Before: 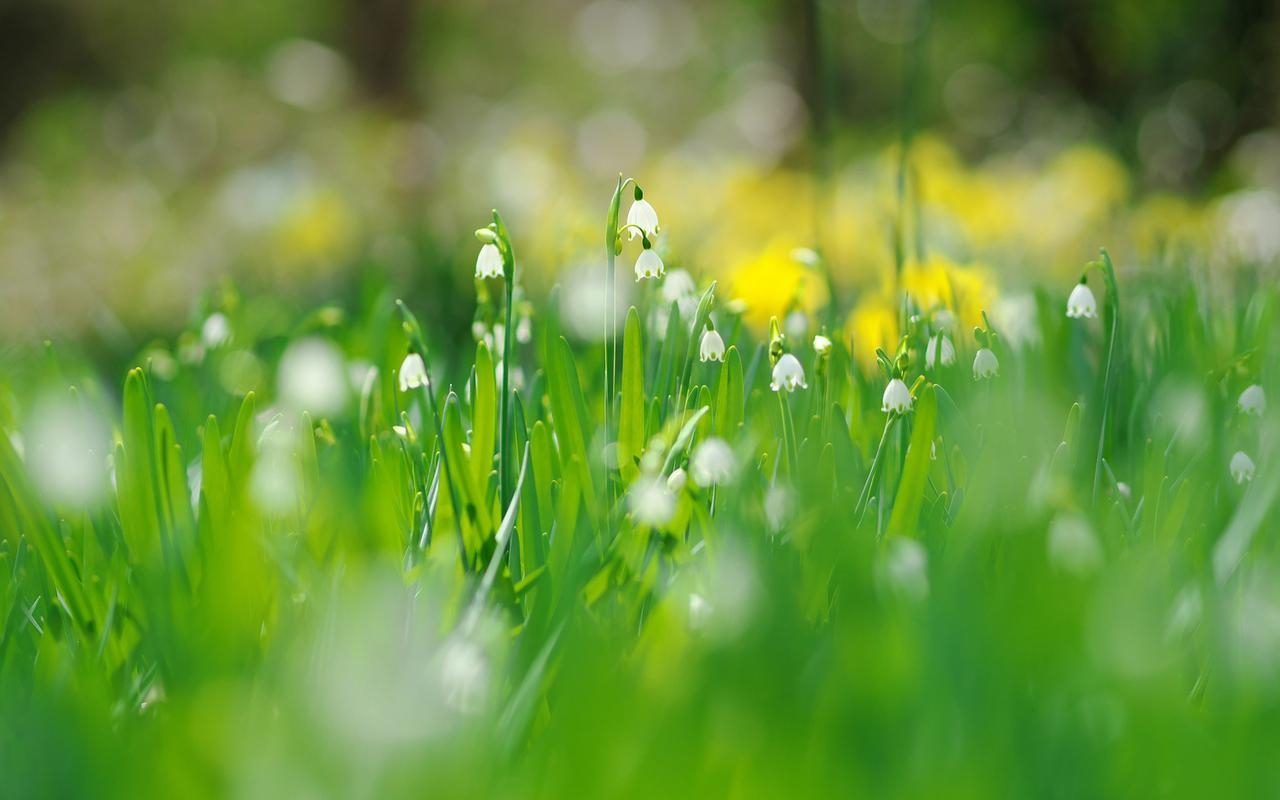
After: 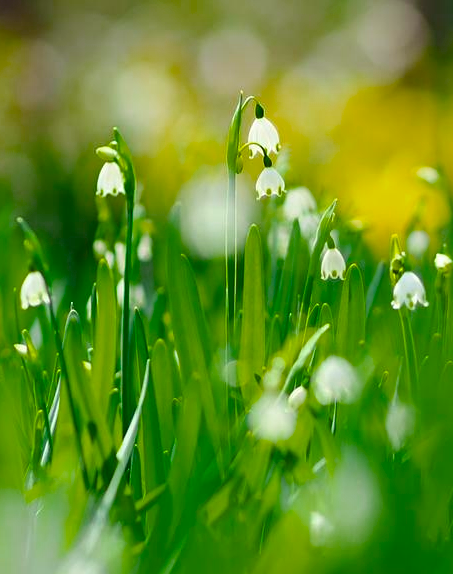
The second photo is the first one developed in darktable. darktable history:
sharpen: amount 0.216
crop and rotate: left 29.619%, top 10.353%, right 34.927%, bottom 17.869%
color balance rgb: shadows lift › luminance -21.583%, shadows lift › chroma 8.694%, shadows lift › hue 283.56°, perceptual saturation grading › global saturation 25.673%, global vibrance 1.58%, saturation formula JzAzBz (2021)
